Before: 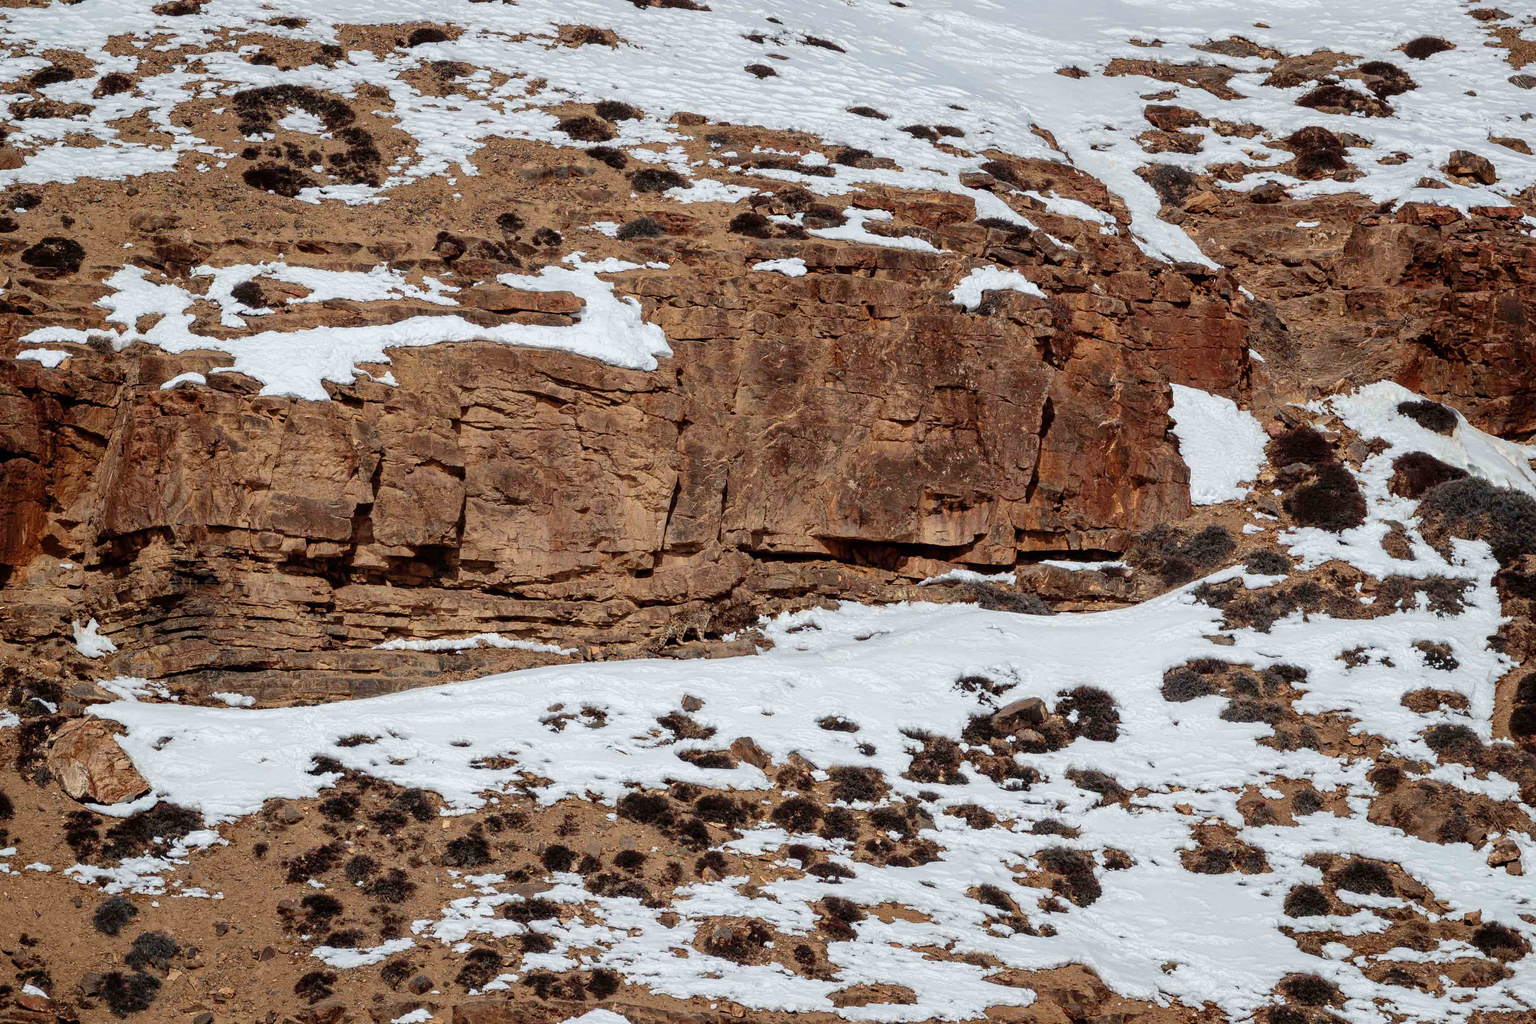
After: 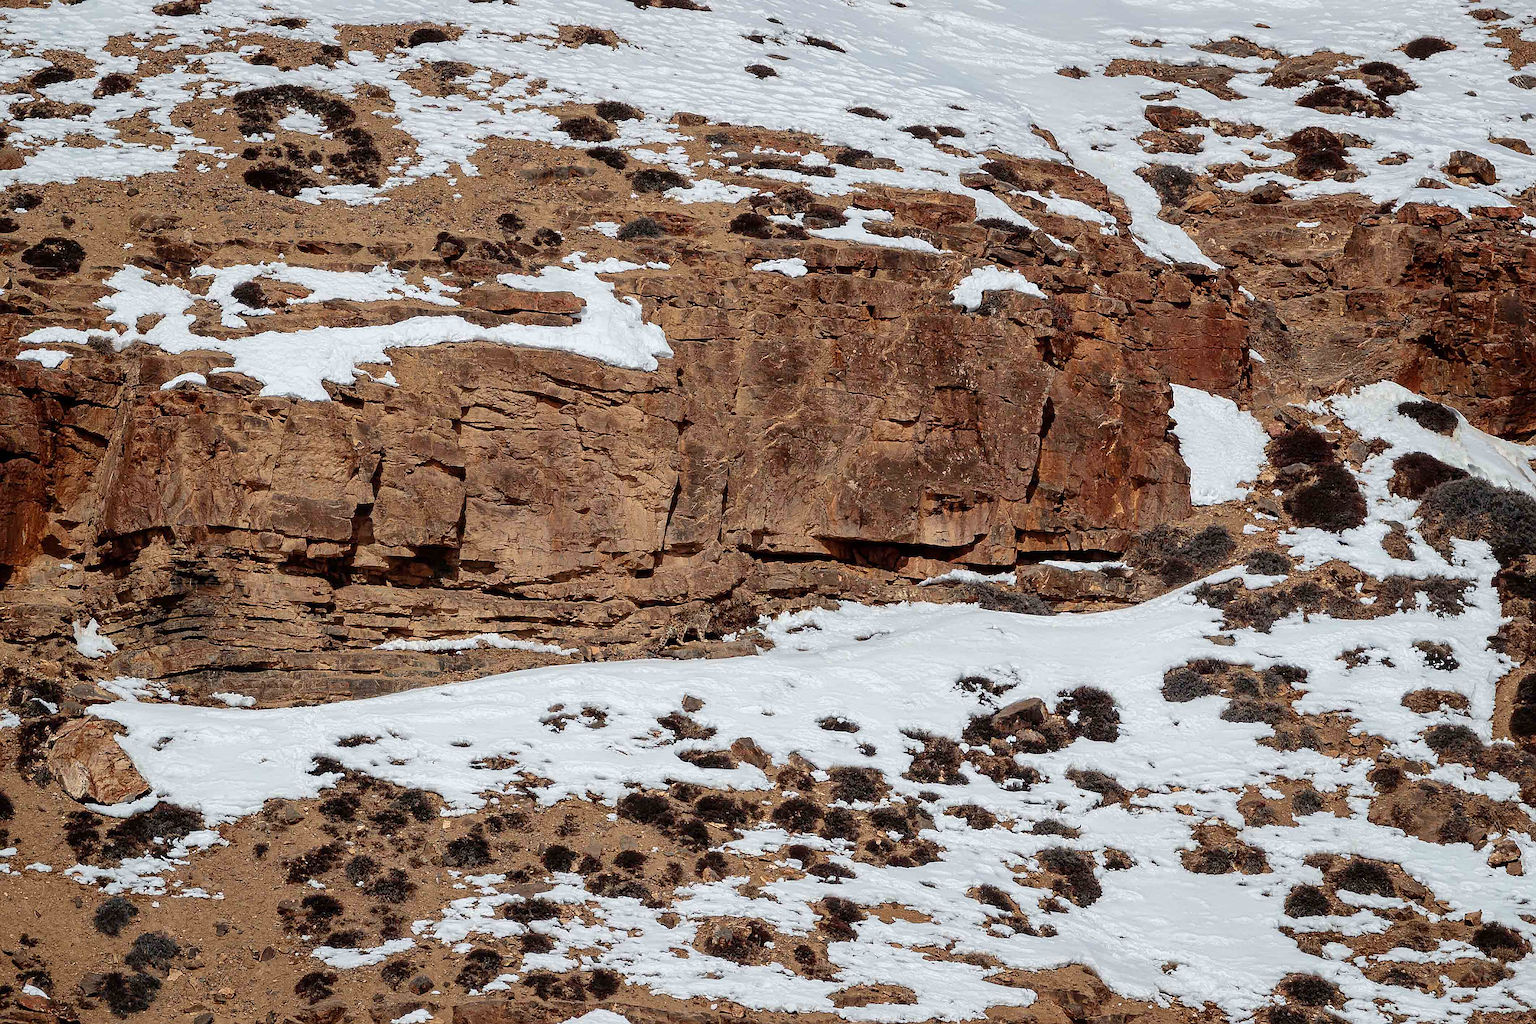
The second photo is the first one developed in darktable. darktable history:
sharpen: radius 1.391, amount 1.264, threshold 0.783
